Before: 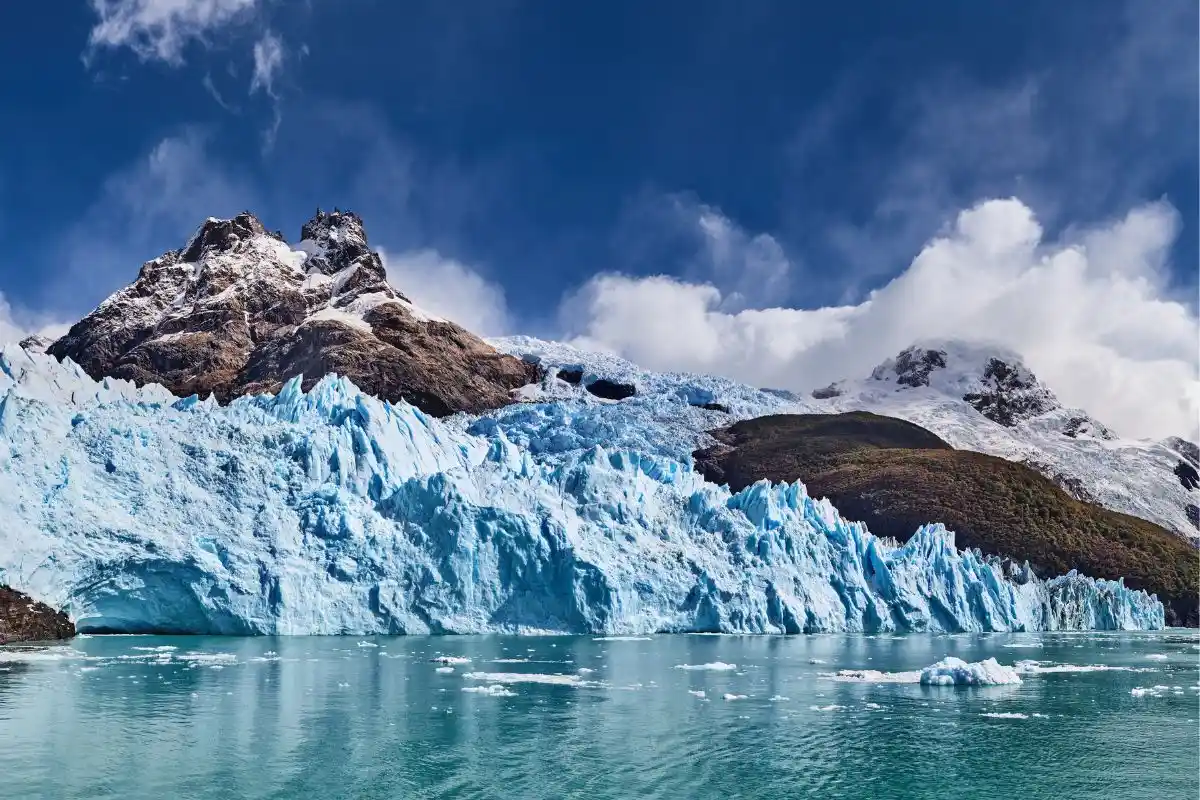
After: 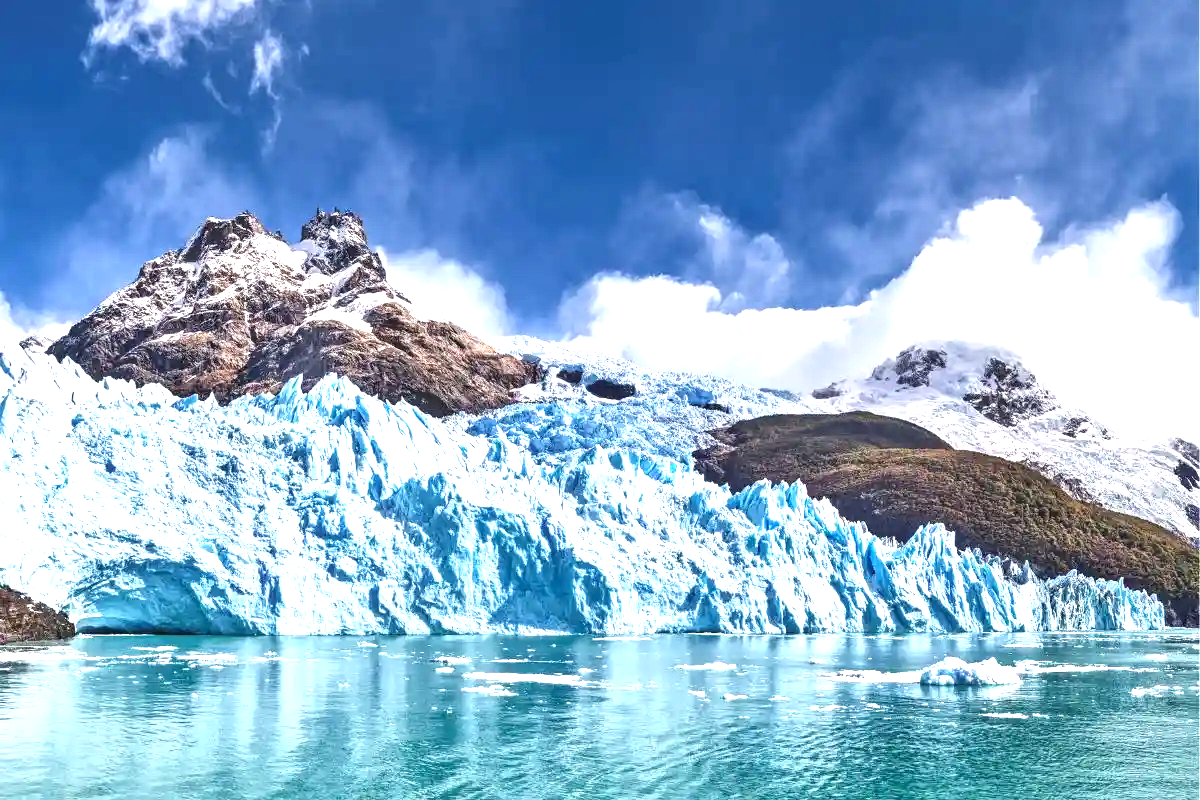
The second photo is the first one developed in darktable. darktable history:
exposure: black level correction 0, exposure 1.2 EV, compensate highlight preservation false
local contrast: on, module defaults
